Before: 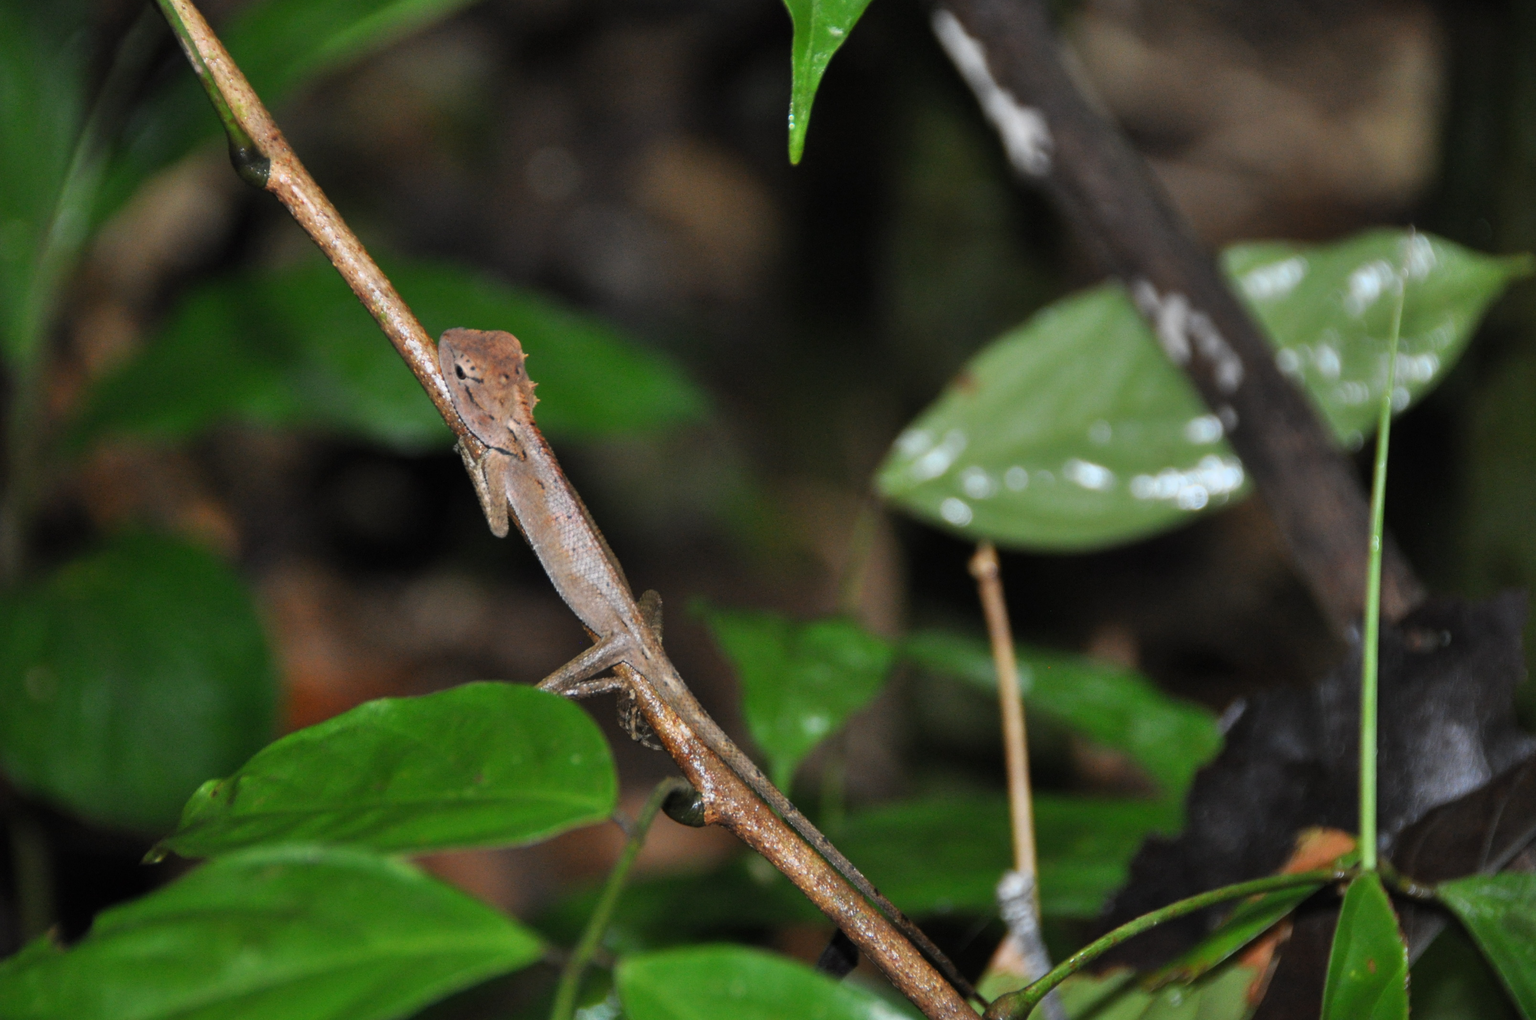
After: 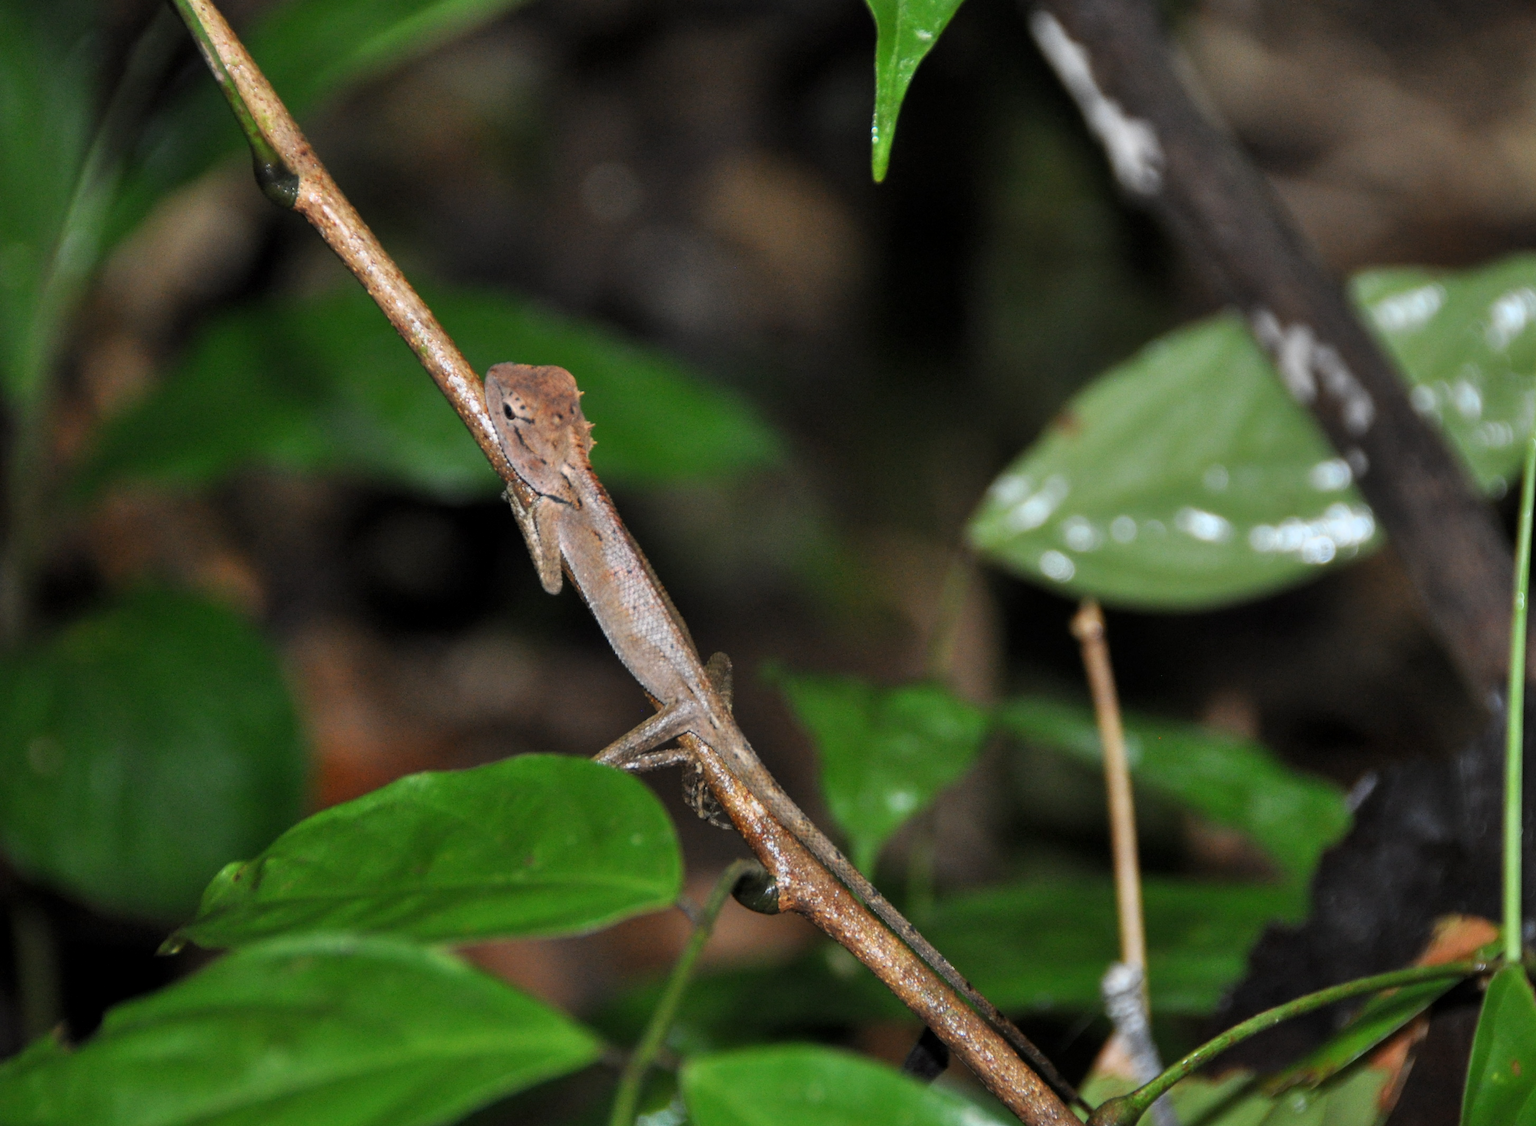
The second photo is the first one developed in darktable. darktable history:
local contrast: highlights 102%, shadows 102%, detail 119%, midtone range 0.2
crop: right 9.492%, bottom 0.039%
